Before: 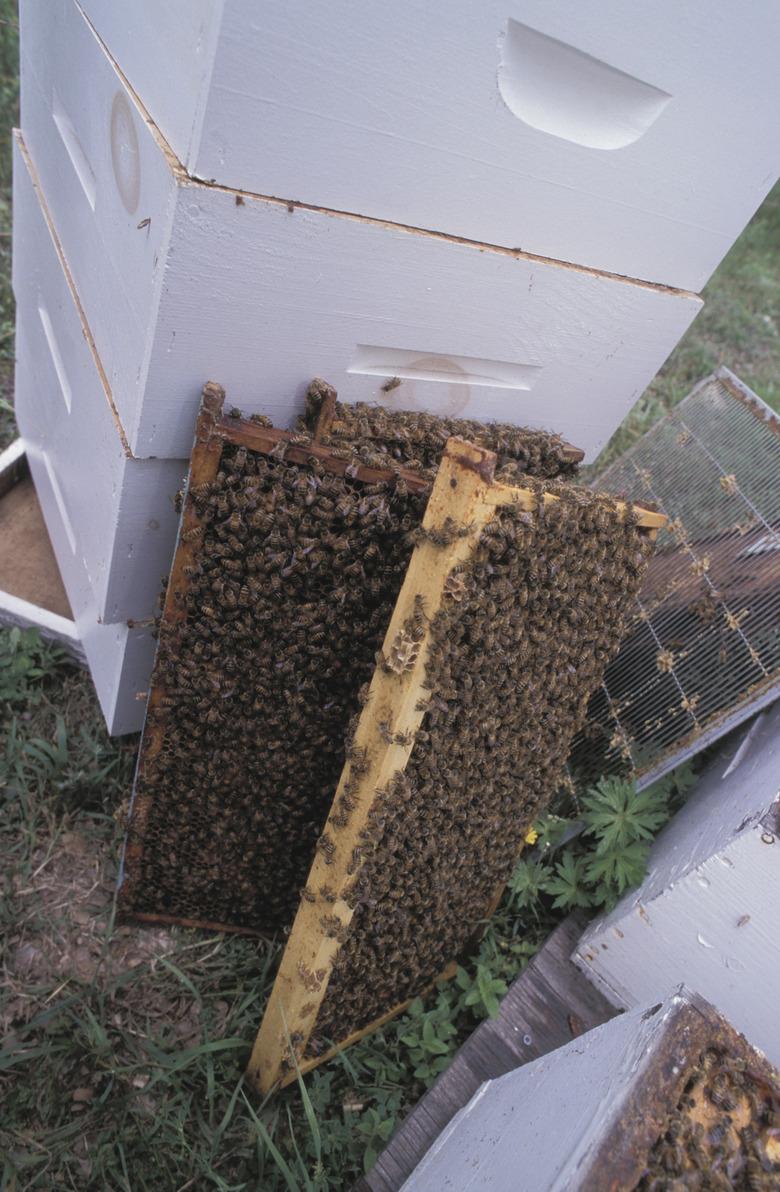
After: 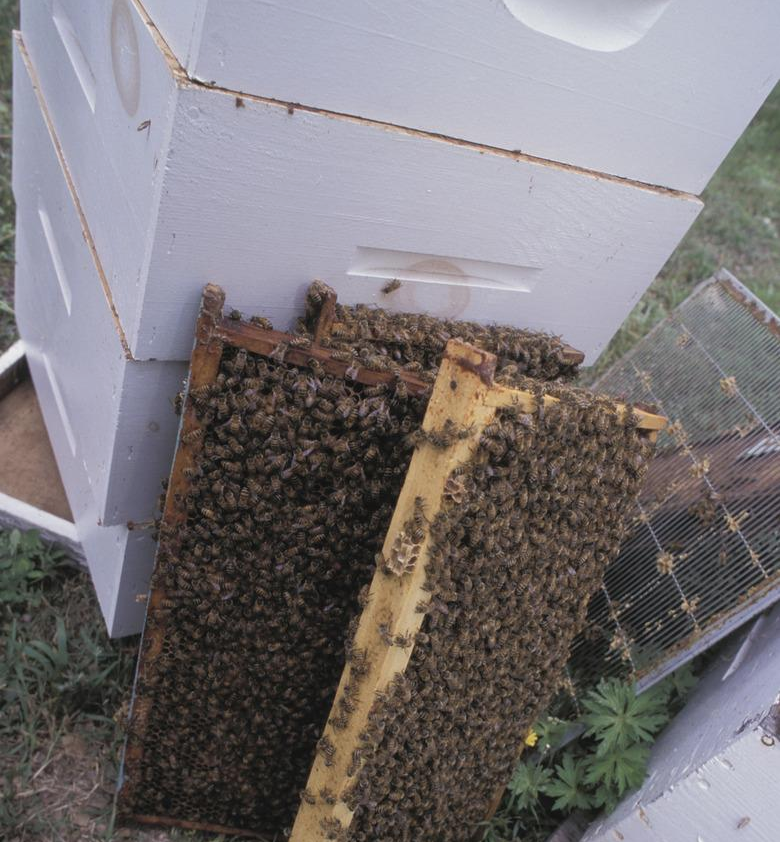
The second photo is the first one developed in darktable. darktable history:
crop and rotate: top 8.293%, bottom 20.996%
exposure: exposure -0.064 EV, compensate highlight preservation false
